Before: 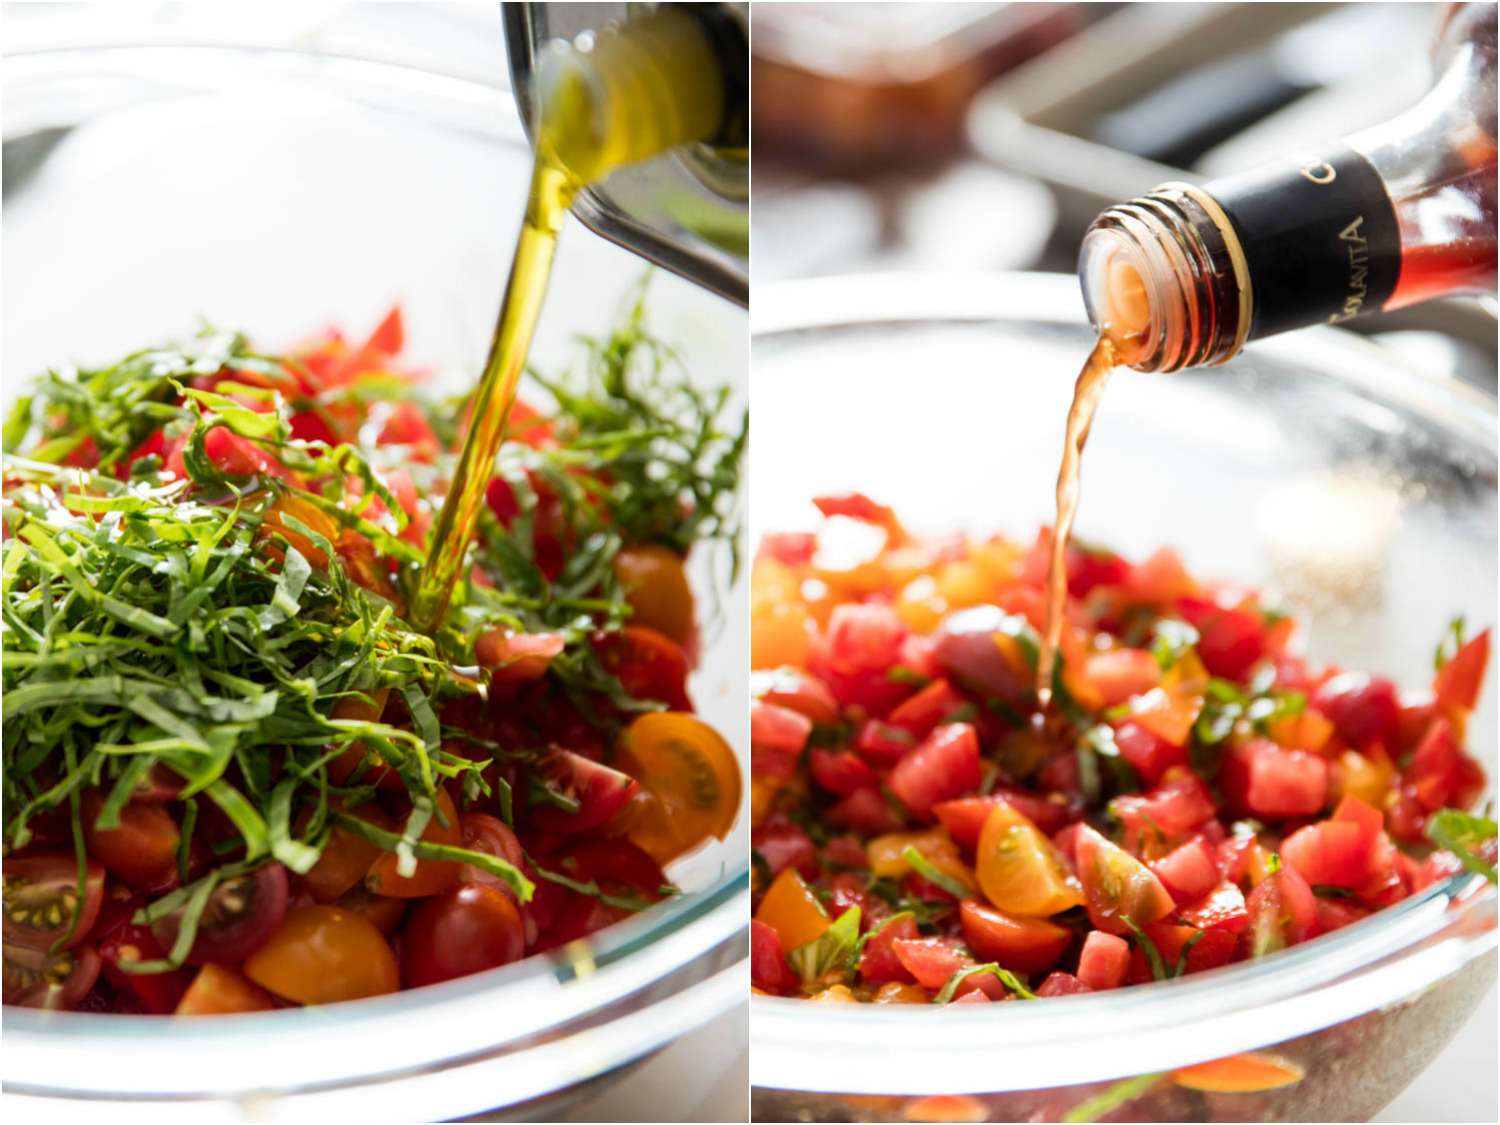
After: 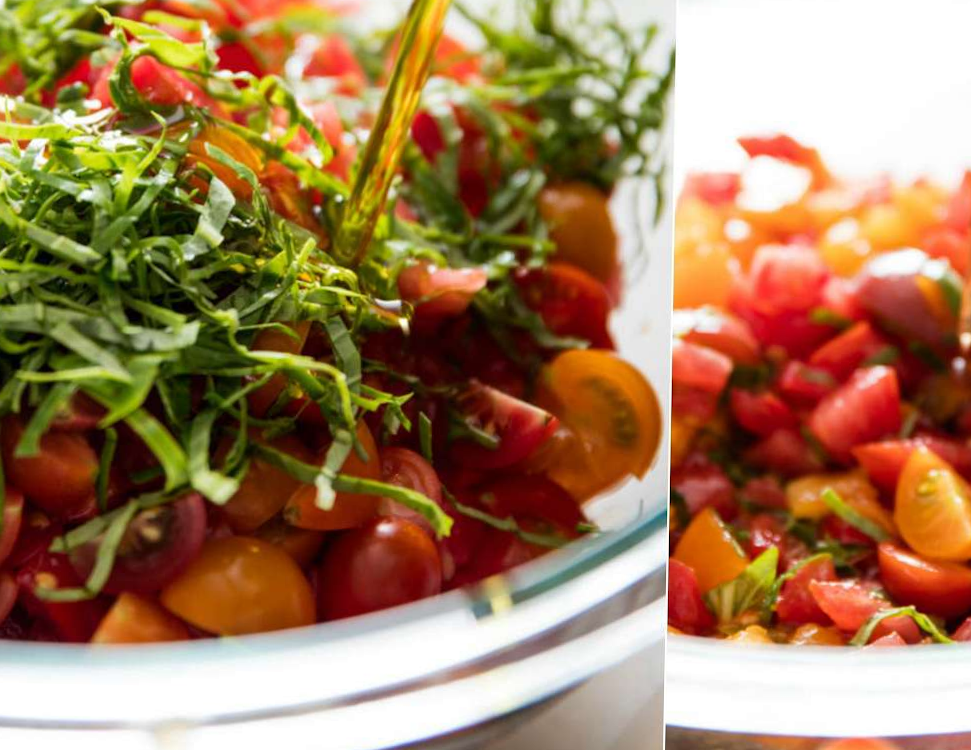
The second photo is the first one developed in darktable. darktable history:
crop and rotate: angle -1.05°, left 3.988%, top 31.665%, right 29.692%
